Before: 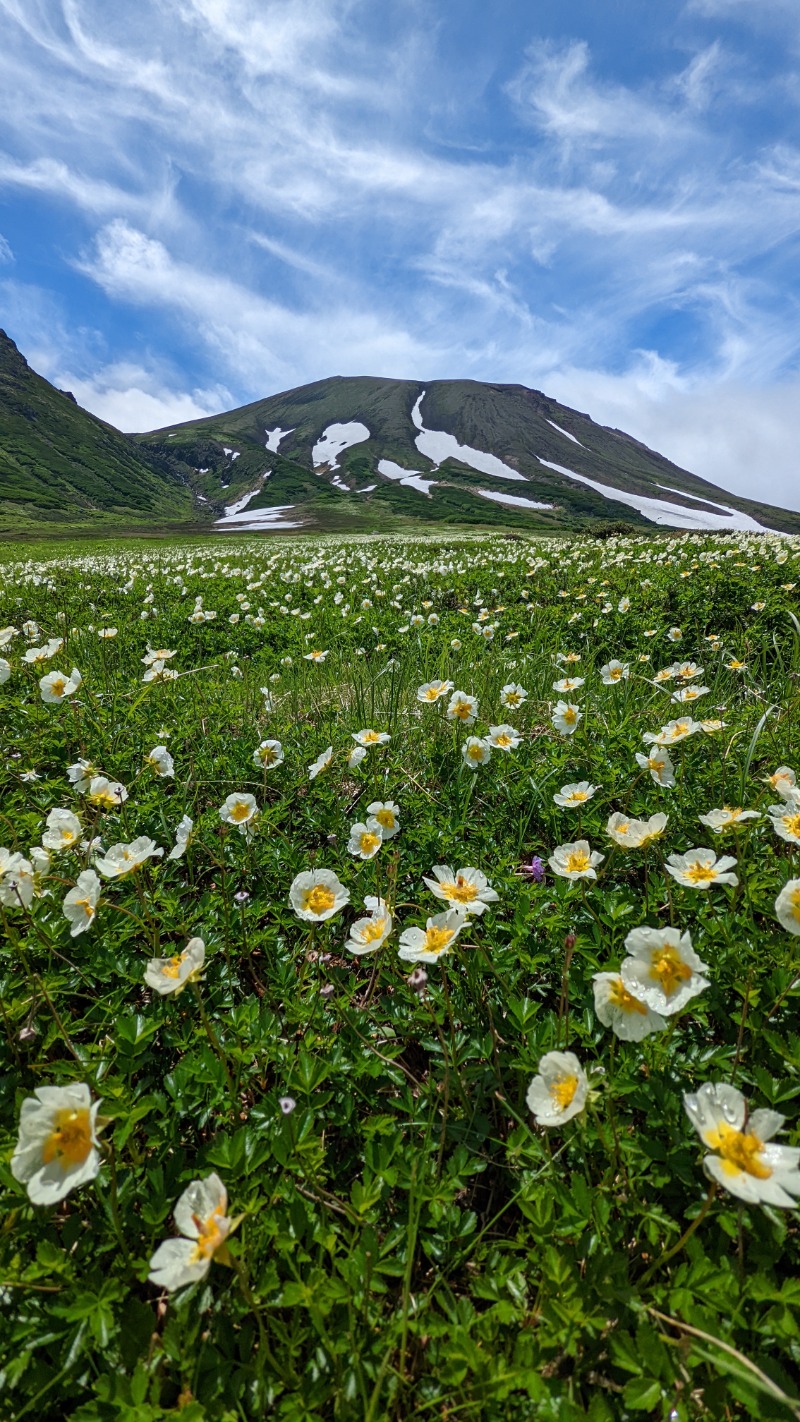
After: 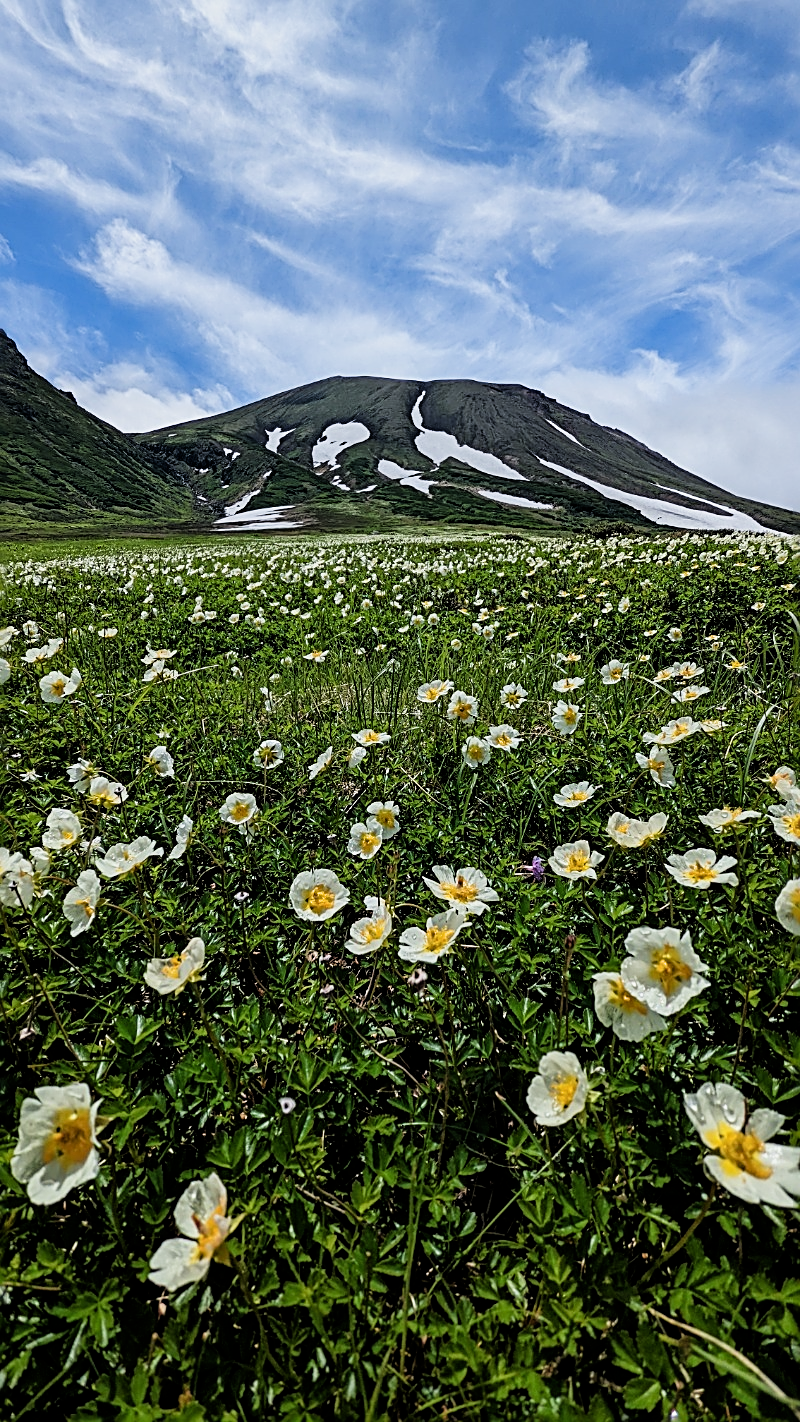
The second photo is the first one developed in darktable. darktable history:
sharpen: radius 2.584, amount 0.688
filmic rgb: black relative exposure -5 EV, white relative exposure 3.2 EV, hardness 3.42, contrast 1.2, highlights saturation mix -50%
